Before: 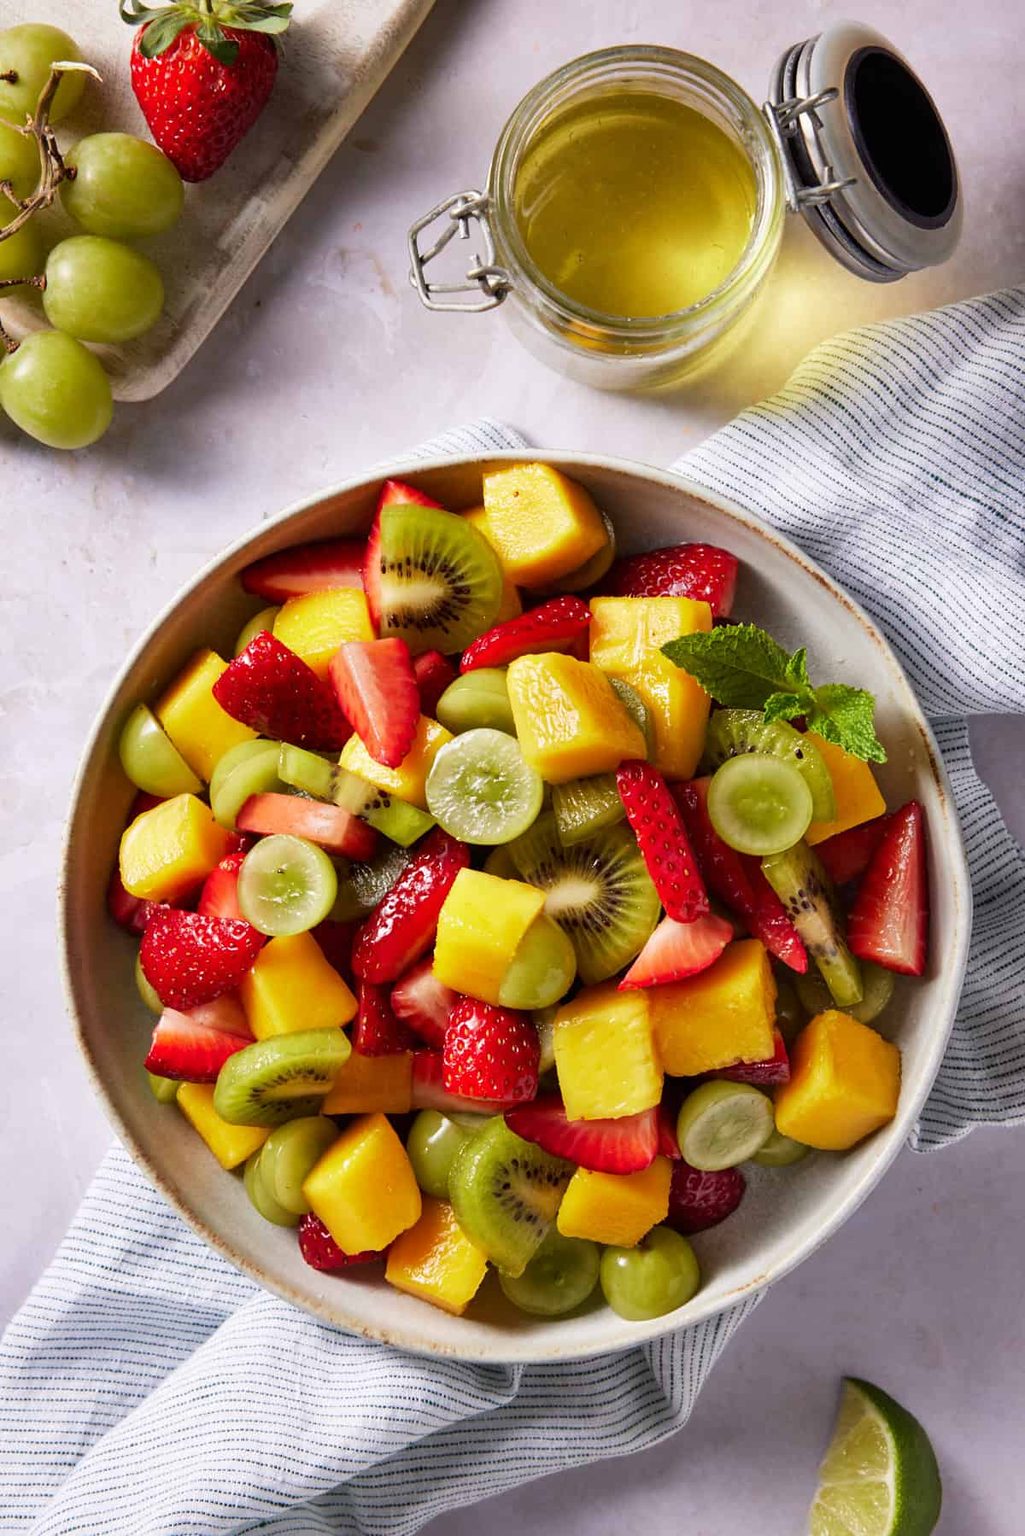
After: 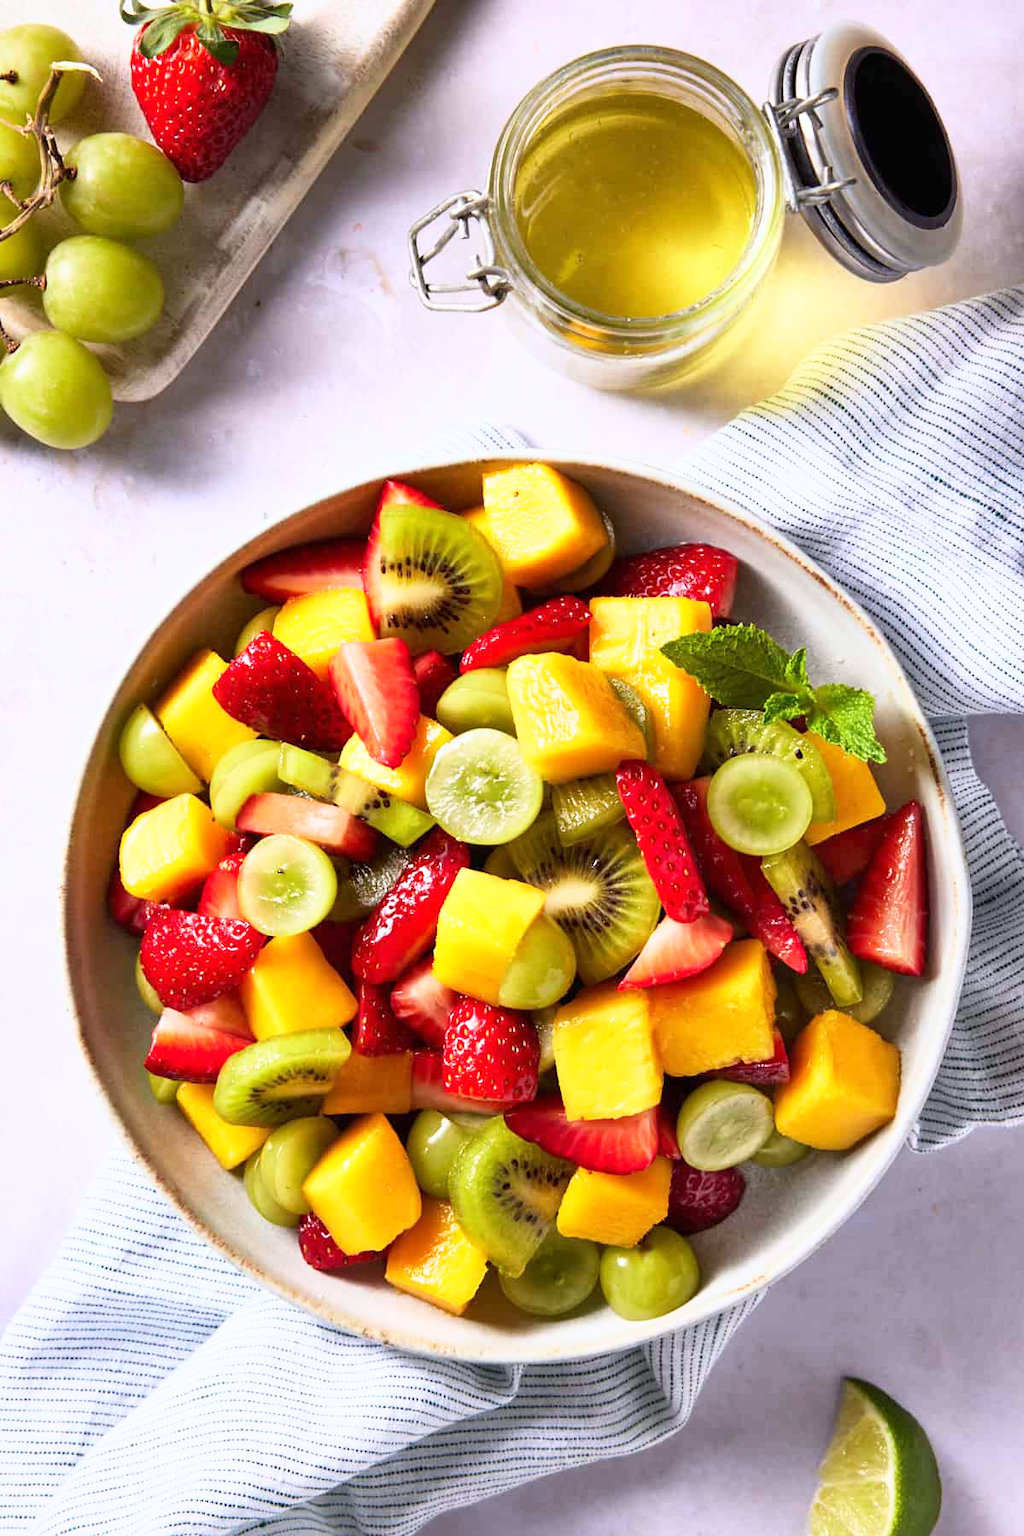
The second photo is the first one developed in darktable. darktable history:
white balance: red 0.98, blue 1.034
base curve: curves: ch0 [(0, 0) (0.557, 0.834) (1, 1)]
